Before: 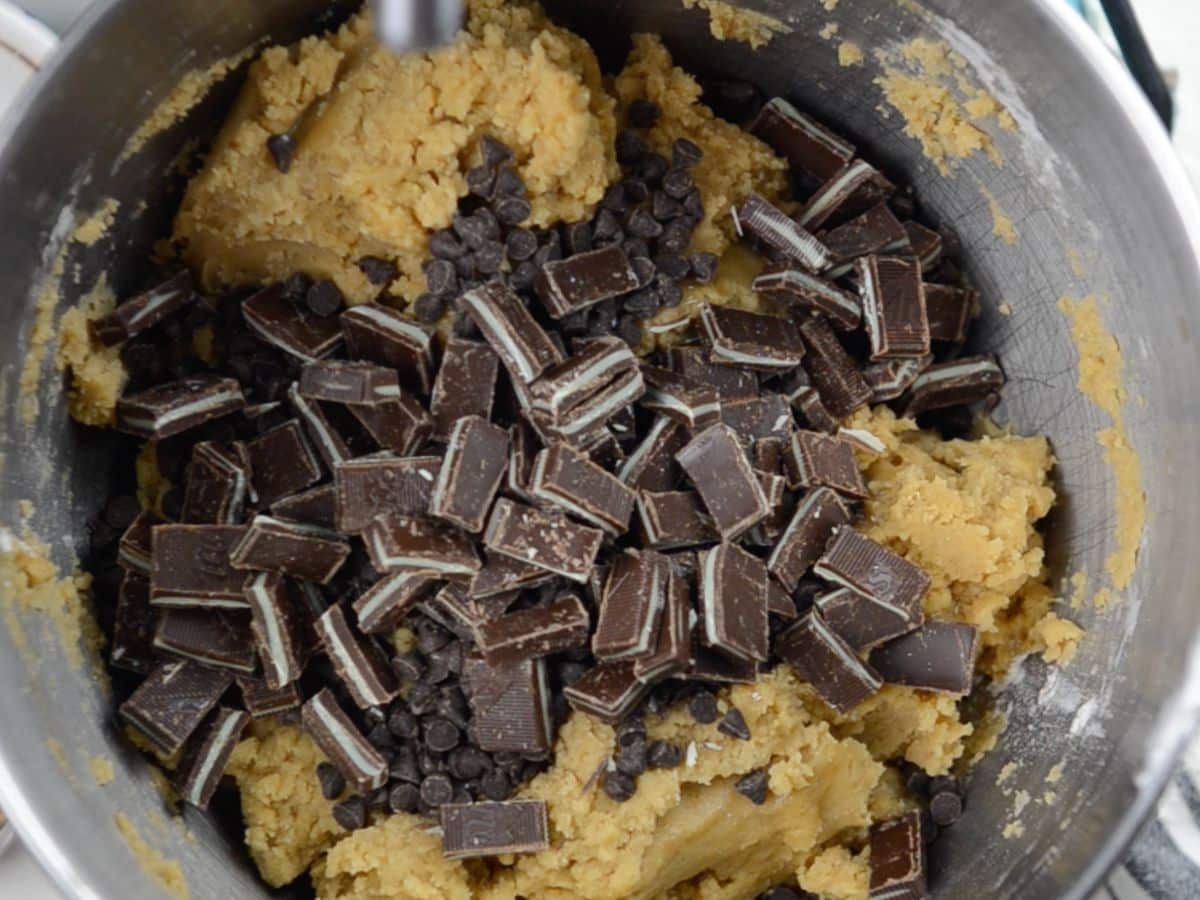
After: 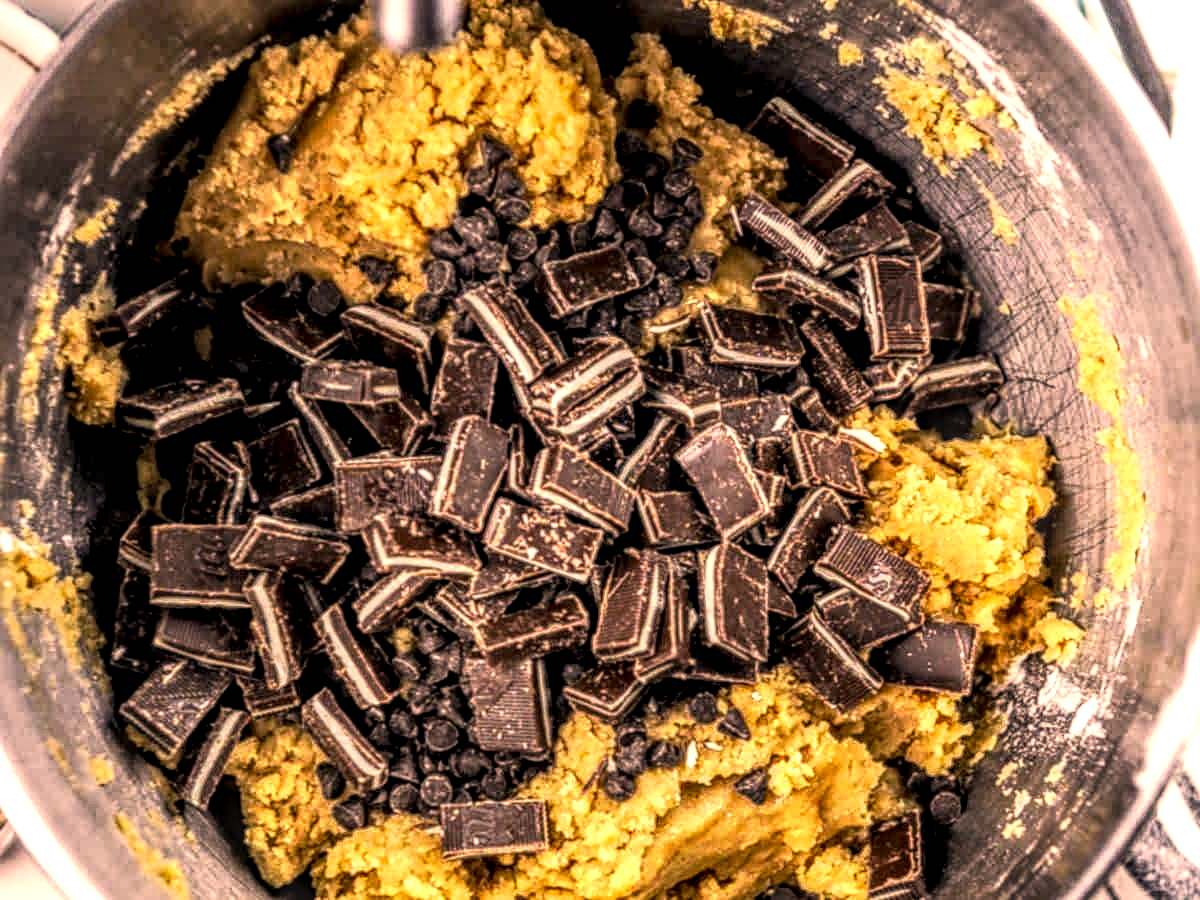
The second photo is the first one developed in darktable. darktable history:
tone equalizer: -8 EV -0.773 EV, -7 EV -0.739 EV, -6 EV -0.572 EV, -5 EV -0.372 EV, -3 EV 0.365 EV, -2 EV 0.6 EV, -1 EV 0.689 EV, +0 EV 0.75 EV
local contrast: highlights 4%, shadows 5%, detail 299%, midtone range 0.304
color correction: highlights a* 21.72, highlights b* 22.47
base curve: curves: ch0 [(0, 0) (0.257, 0.25) (0.482, 0.586) (0.757, 0.871) (1, 1)], preserve colors none
